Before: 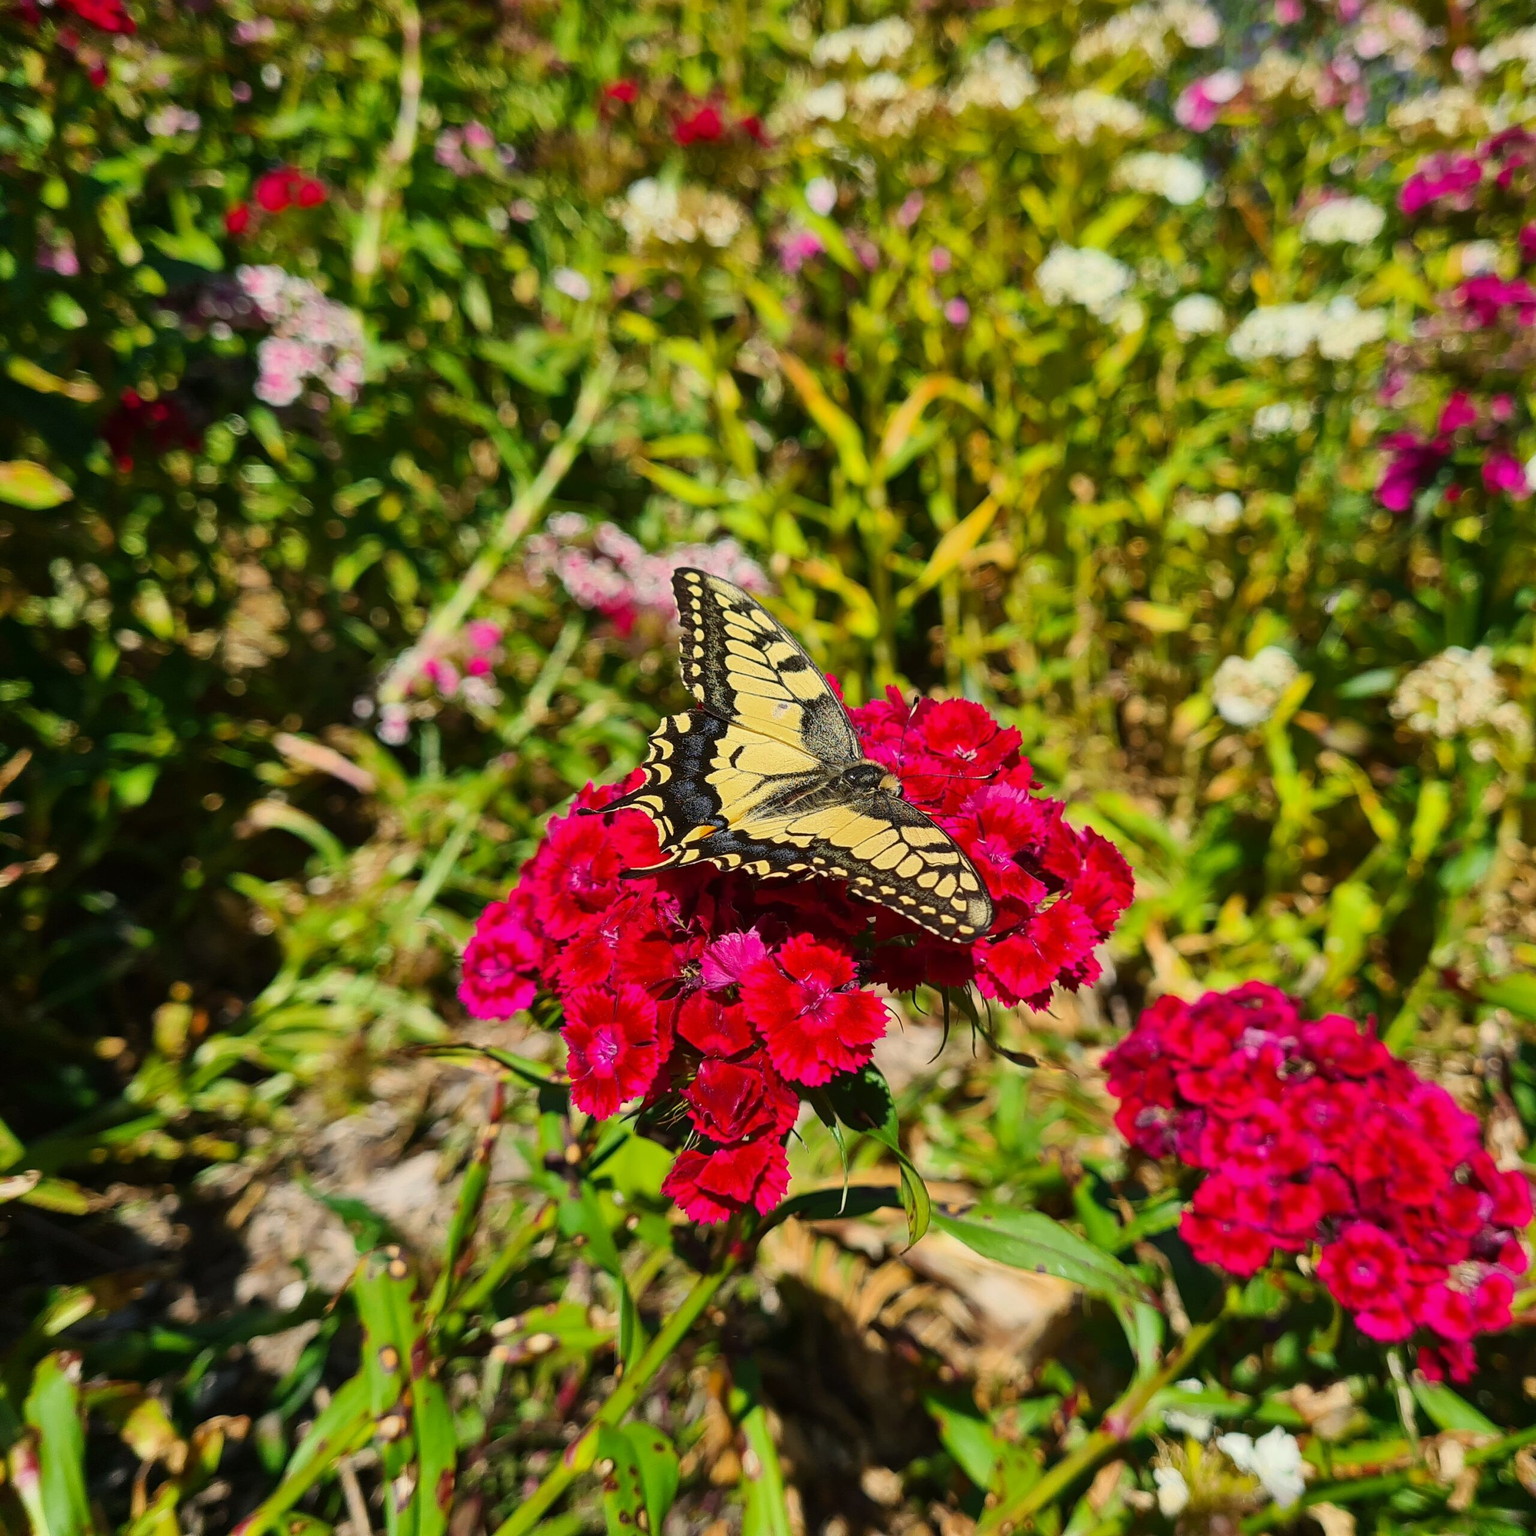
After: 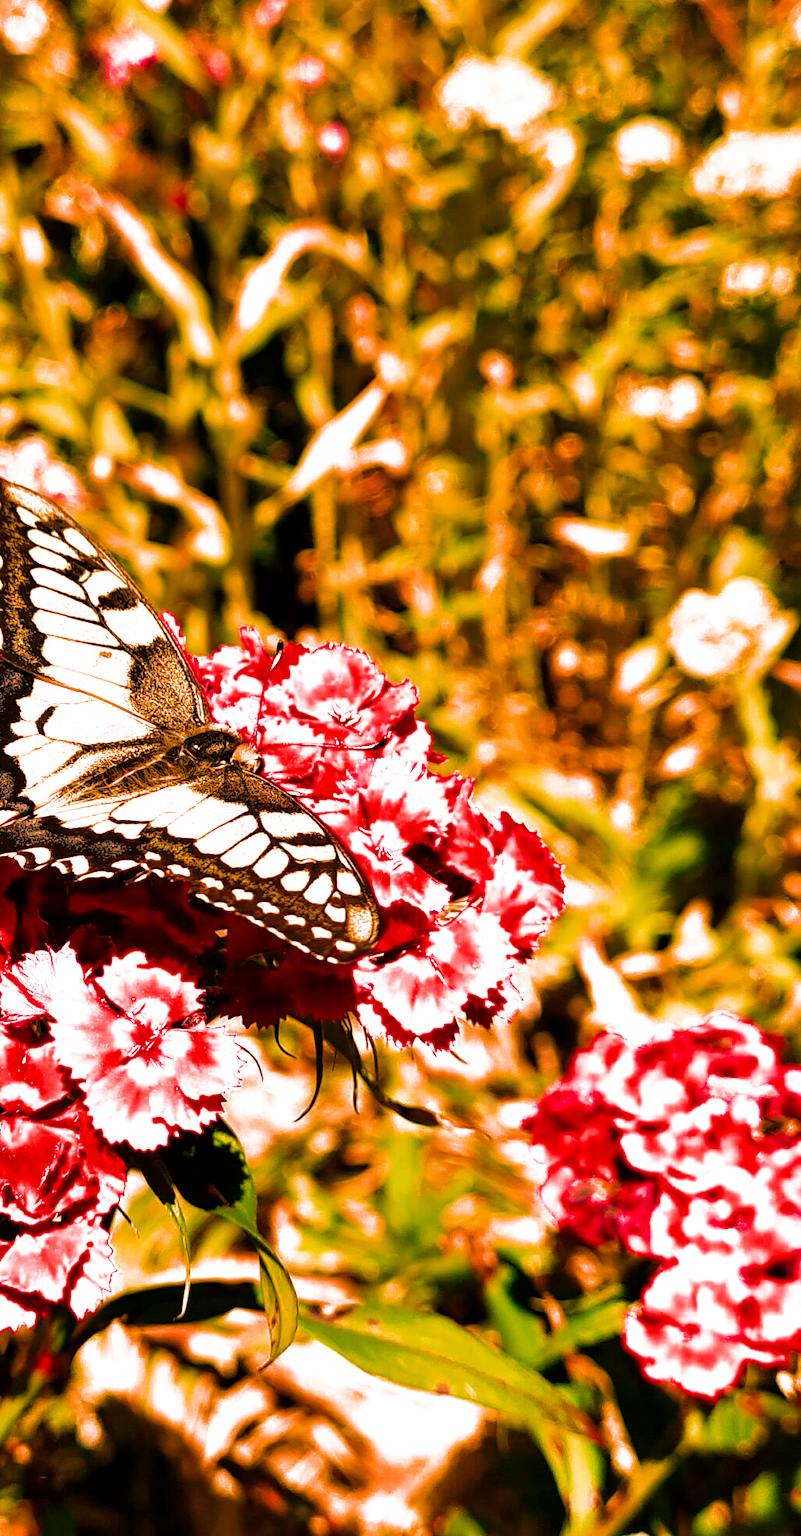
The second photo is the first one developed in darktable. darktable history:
color balance rgb: perceptual saturation grading › global saturation 20%, global vibrance 20%
graduated density: density 0.38 EV, hardness 21%, rotation -6.11°, saturation 32%
contrast equalizer: octaves 7, y [[0.6 ×6], [0.55 ×6], [0 ×6], [0 ×6], [0 ×6]], mix 0.3
crop: left 45.721%, top 13.393%, right 14.118%, bottom 10.01%
velvia: on, module defaults
white balance: red 1.467, blue 0.684
filmic rgb: black relative exposure -12.8 EV, white relative exposure 2.8 EV, threshold 3 EV, target black luminance 0%, hardness 8.54, latitude 70.41%, contrast 1.133, shadows ↔ highlights balance -0.395%, color science v4 (2020), enable highlight reconstruction true
